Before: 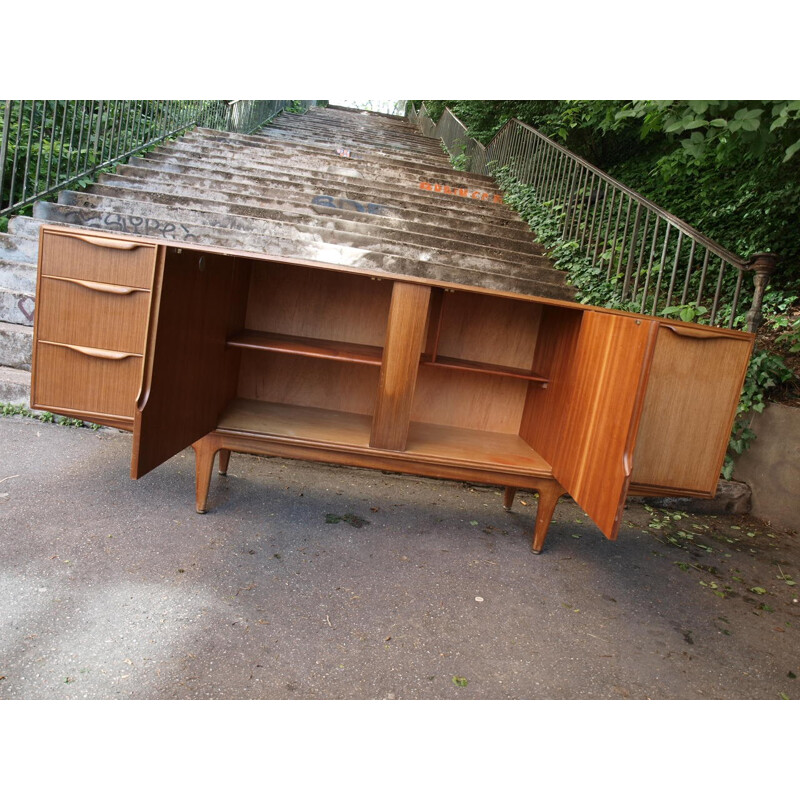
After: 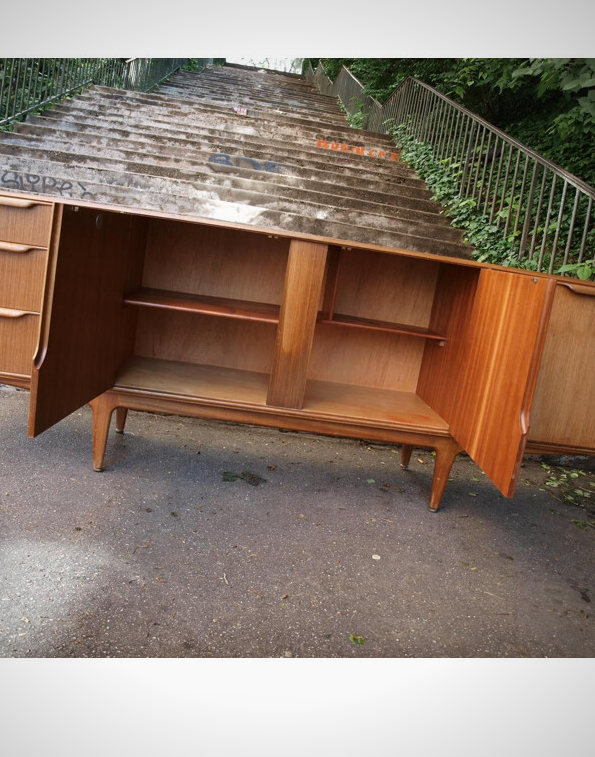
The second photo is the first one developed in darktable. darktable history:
vignetting: fall-off radius 63.26%, center (-0.076, 0.06), unbound false
shadows and highlights: shadows 43.83, white point adjustment -1.54, soften with gaussian
crop and rotate: left 12.98%, top 5.366%, right 12.579%
